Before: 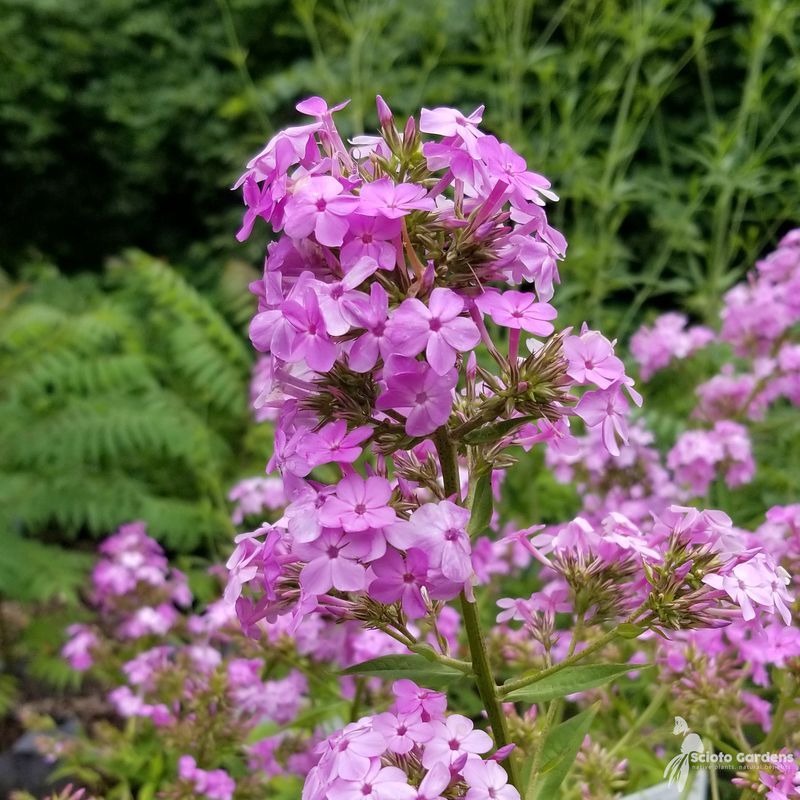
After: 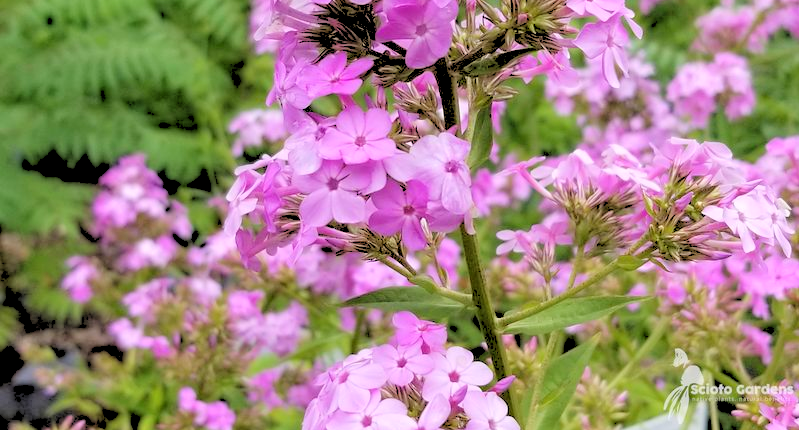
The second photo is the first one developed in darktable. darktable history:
rgb levels: levels [[0.027, 0.429, 0.996], [0, 0.5, 1], [0, 0.5, 1]]
crop and rotate: top 46.237%
